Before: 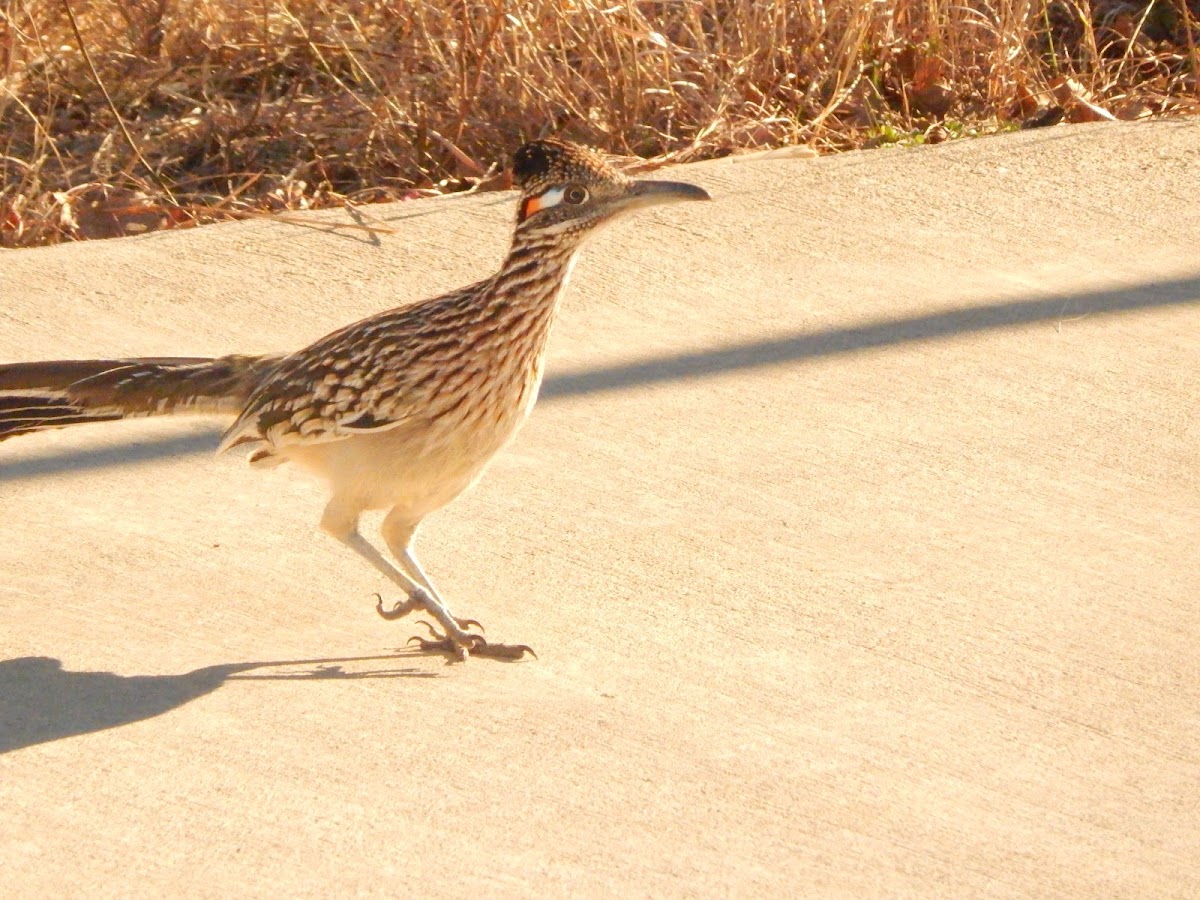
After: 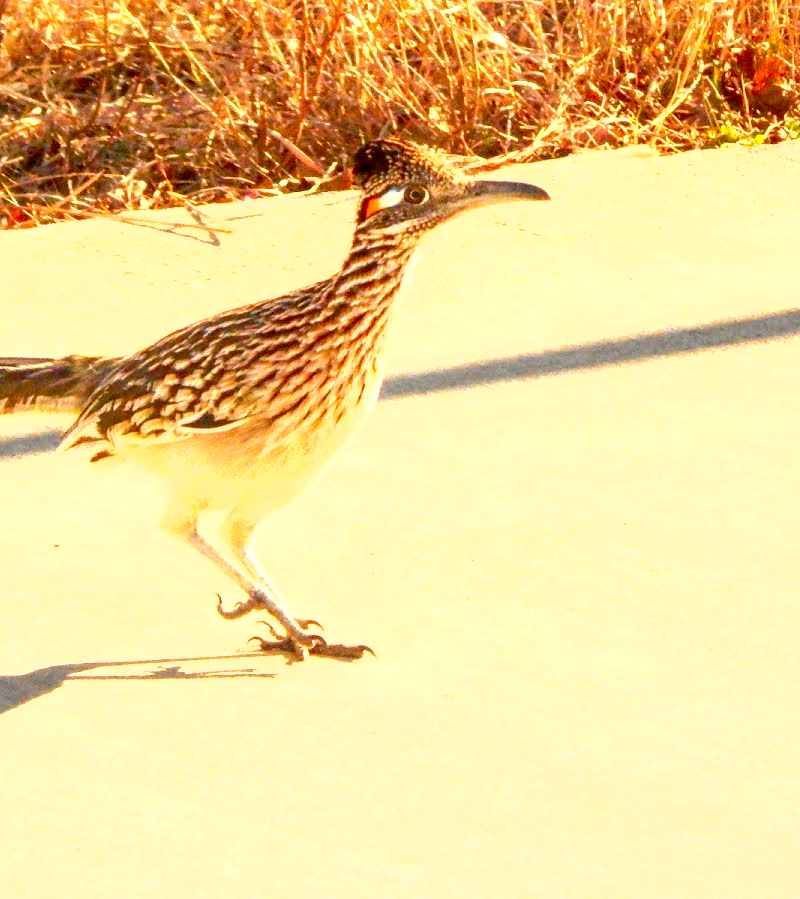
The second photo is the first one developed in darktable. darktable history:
color correction: highlights b* 0.048, saturation 1.3
local contrast: detail 130%
exposure: black level correction 0.011, exposure 1.076 EV, compensate highlight preservation false
crop and rotate: left 13.417%, right 19.877%
shadows and highlights: shadows 36.76, highlights -27.23, soften with gaussian
